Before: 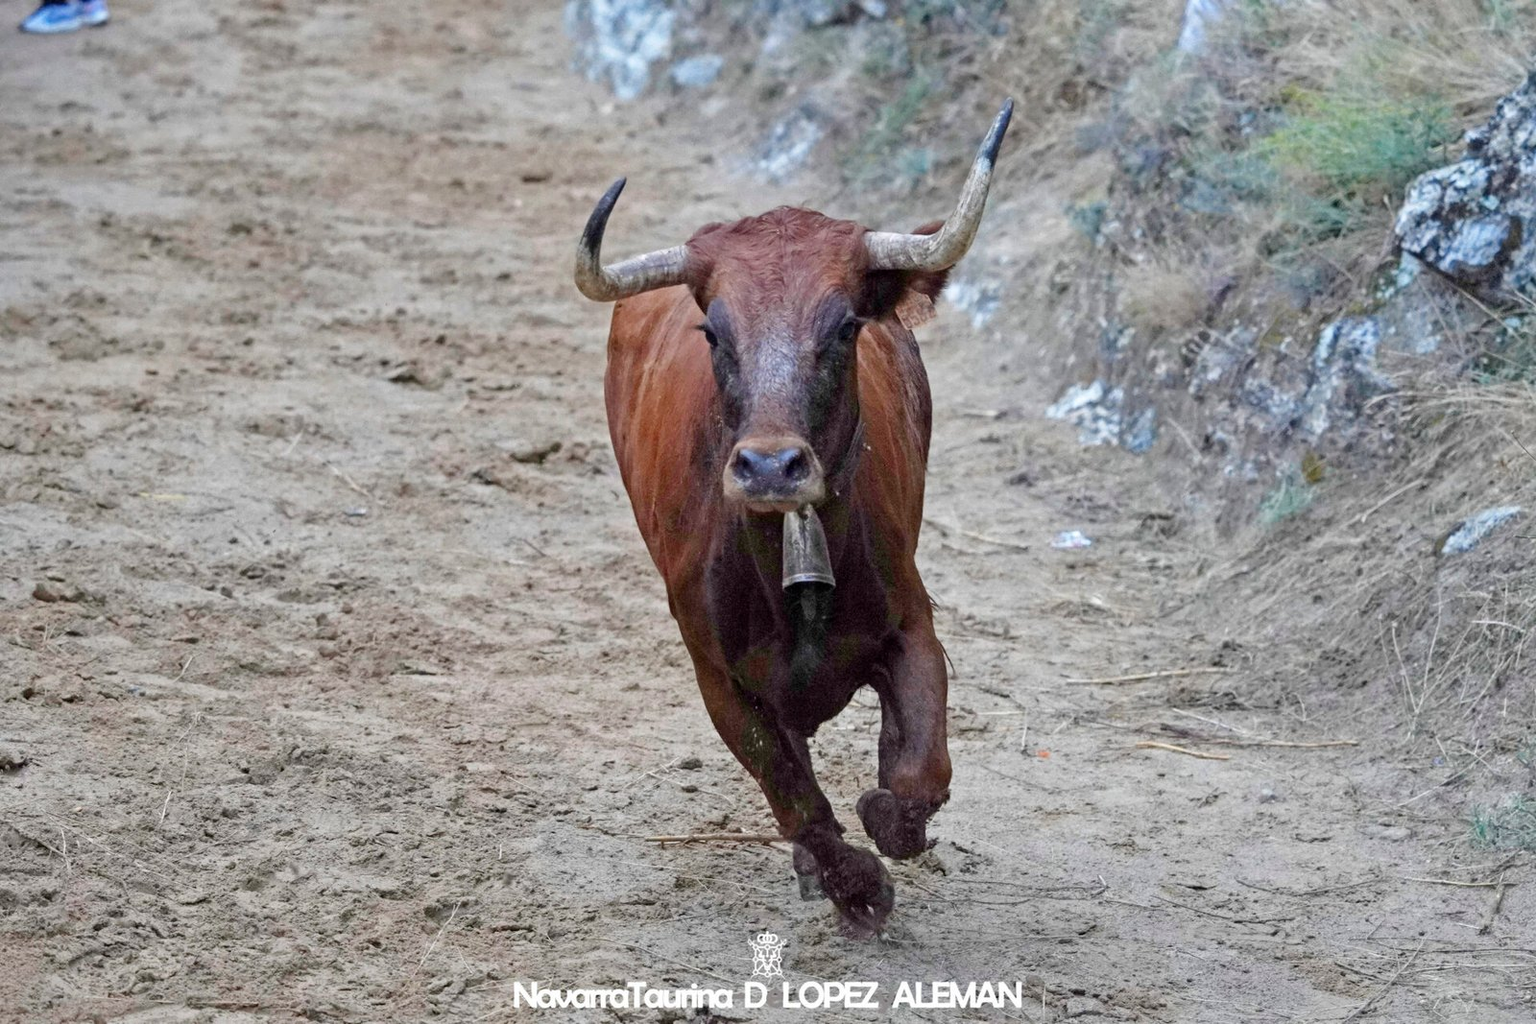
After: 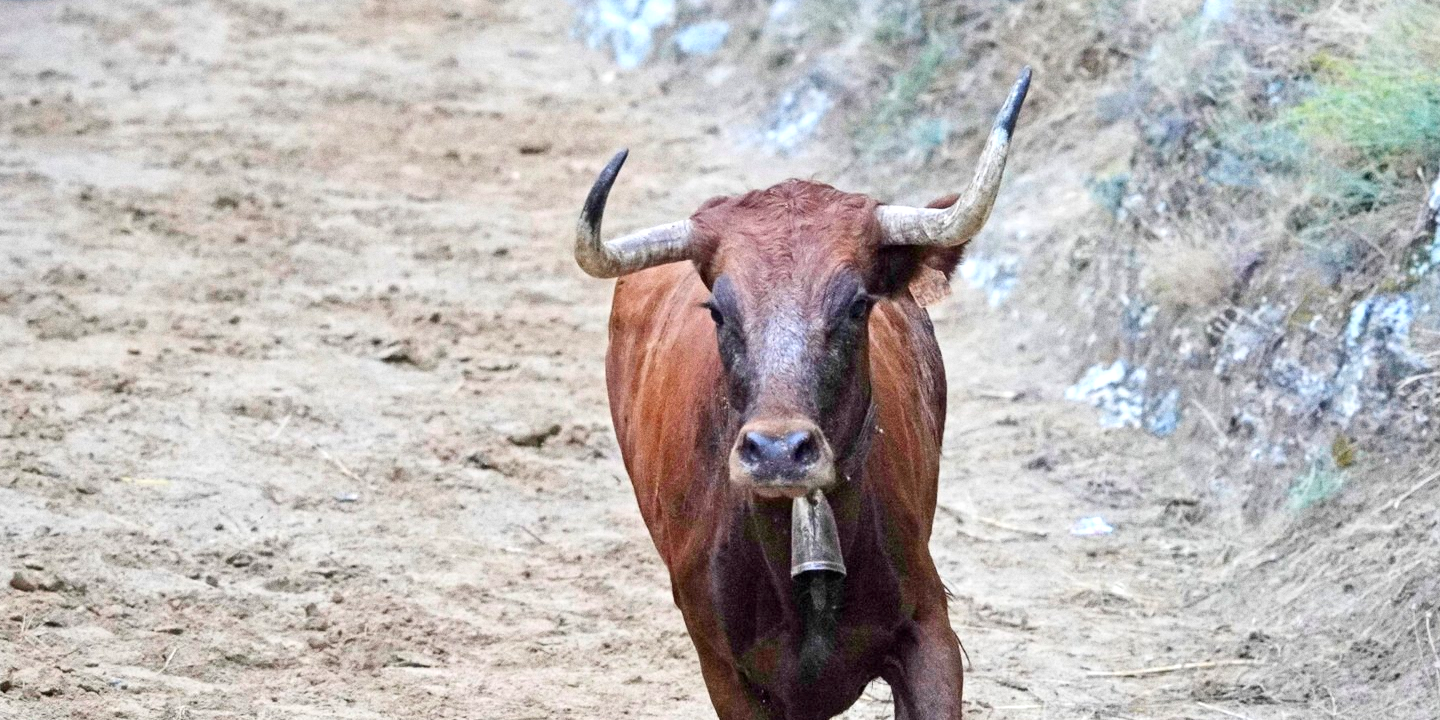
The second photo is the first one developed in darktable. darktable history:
crop: left 1.509%, top 3.452%, right 7.696%, bottom 28.452%
exposure: exposure 0.566 EV, compensate highlight preservation false
grain: coarseness 22.88 ISO
contrast brightness saturation: contrast 0.15, brightness 0.05
